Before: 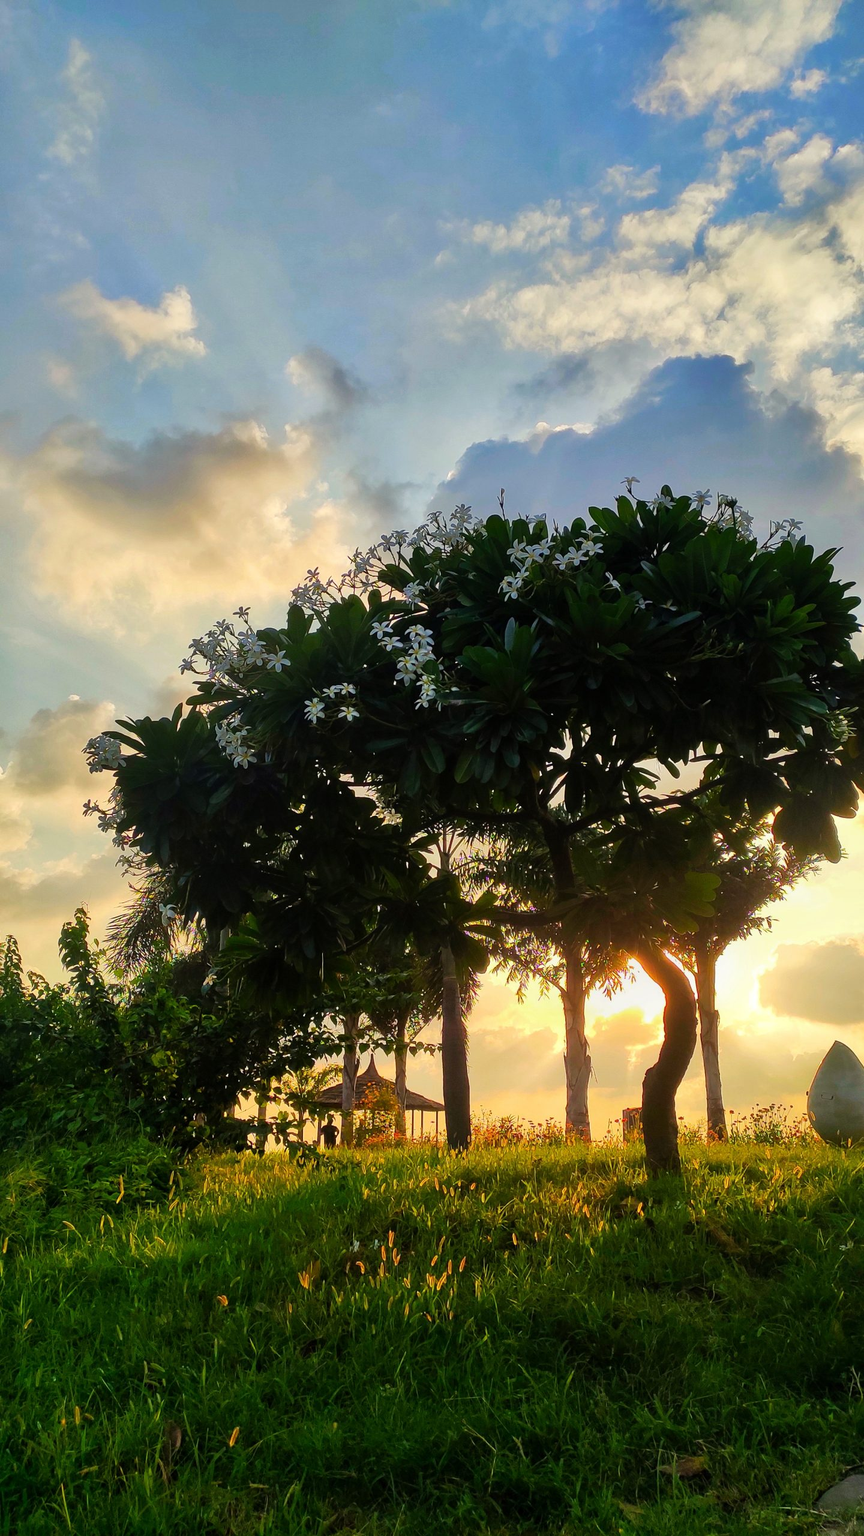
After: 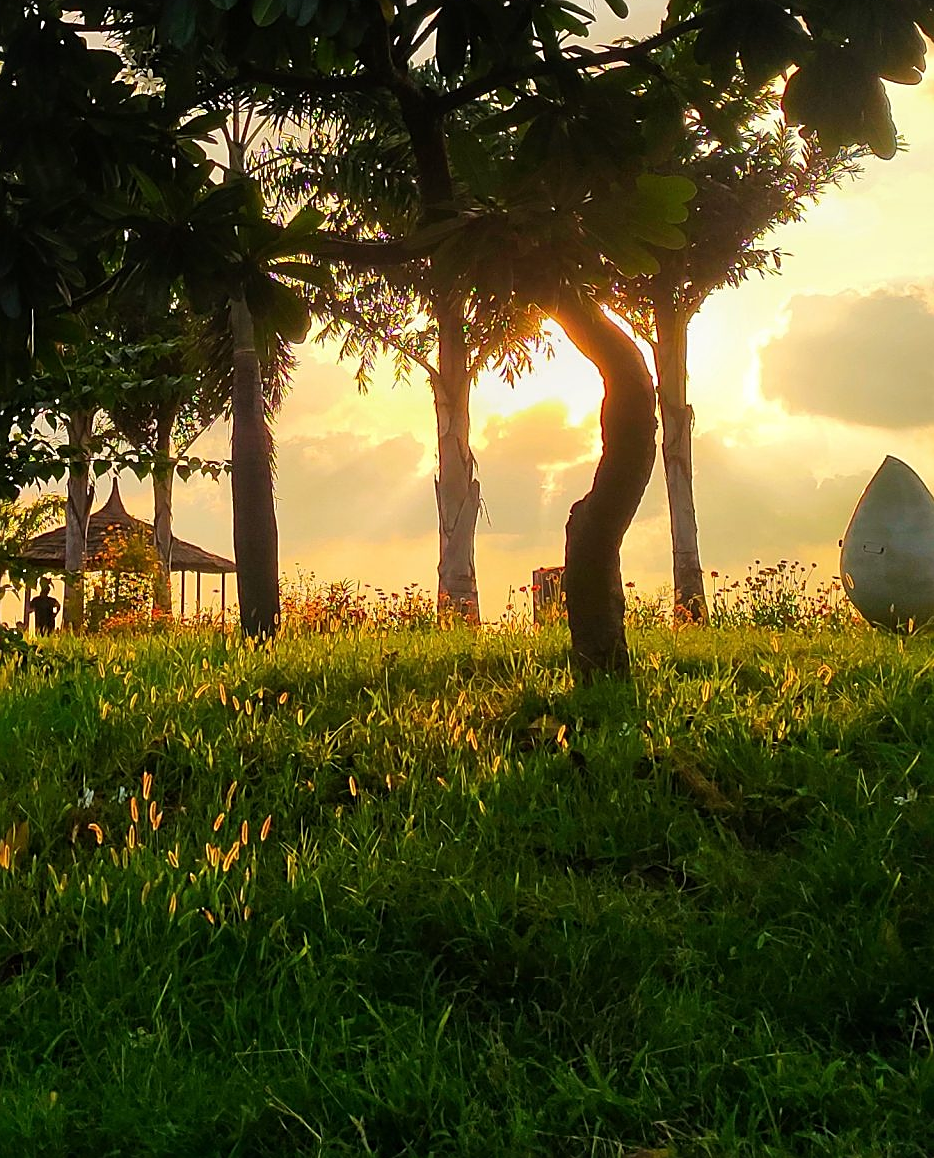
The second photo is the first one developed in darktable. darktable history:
sharpen: amount 0.489
crop and rotate: left 35.08%, top 49.977%, bottom 4.777%
